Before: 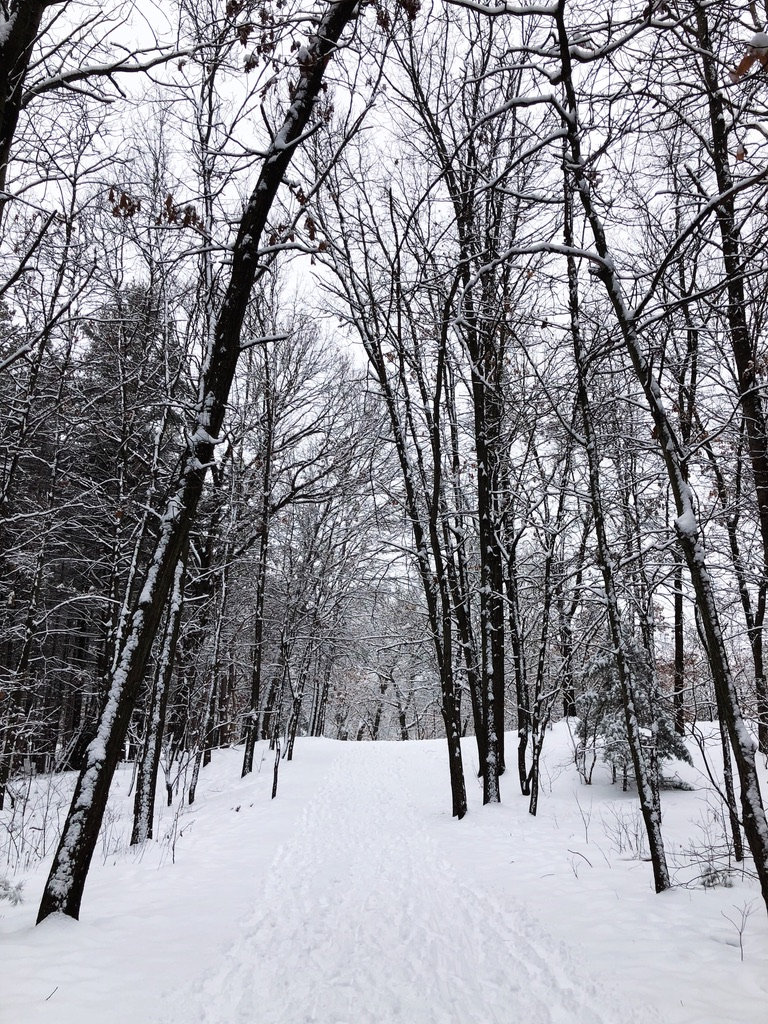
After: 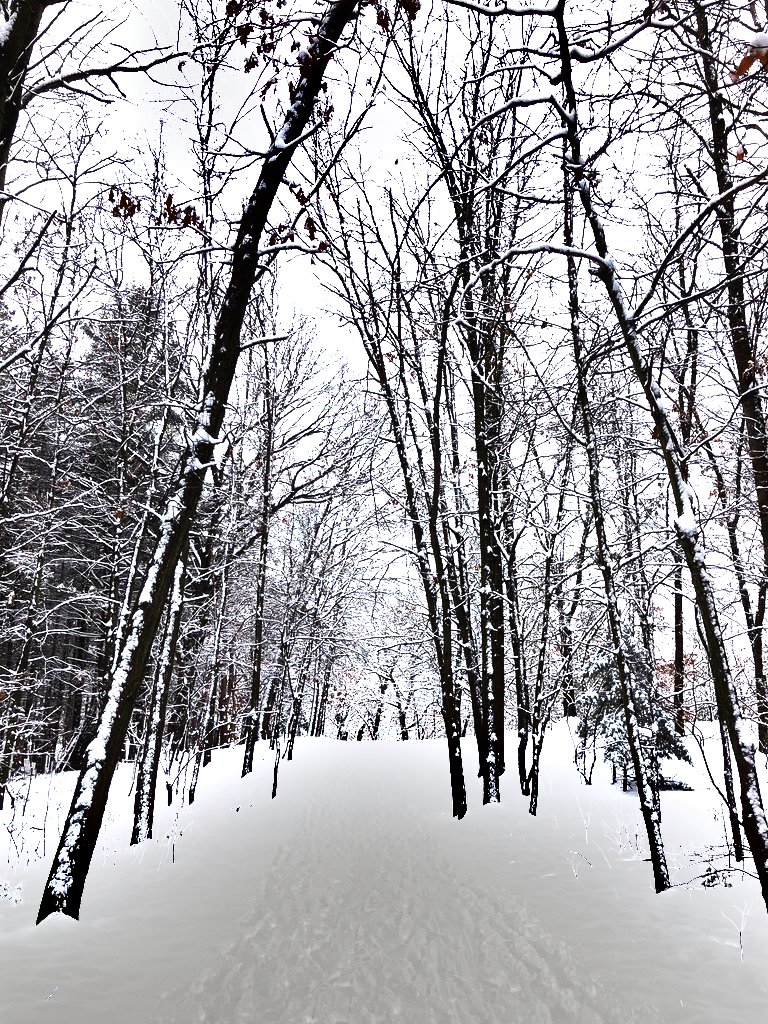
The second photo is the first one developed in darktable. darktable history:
exposure: black level correction 0, exposure 1.1 EV, compensate exposure bias true, compensate highlight preservation false
shadows and highlights: shadows 12, white point adjustment 1.2, soften with gaussian
color balance rgb: linear chroma grading › global chroma 10%, perceptual saturation grading › global saturation 30%, global vibrance 10%
tone equalizer: -8 EV -0.75 EV, -7 EV -0.7 EV, -6 EV -0.6 EV, -5 EV -0.4 EV, -3 EV 0.4 EV, -2 EV 0.6 EV, -1 EV 0.7 EV, +0 EV 0.75 EV, edges refinement/feathering 500, mask exposure compensation -1.57 EV, preserve details no
